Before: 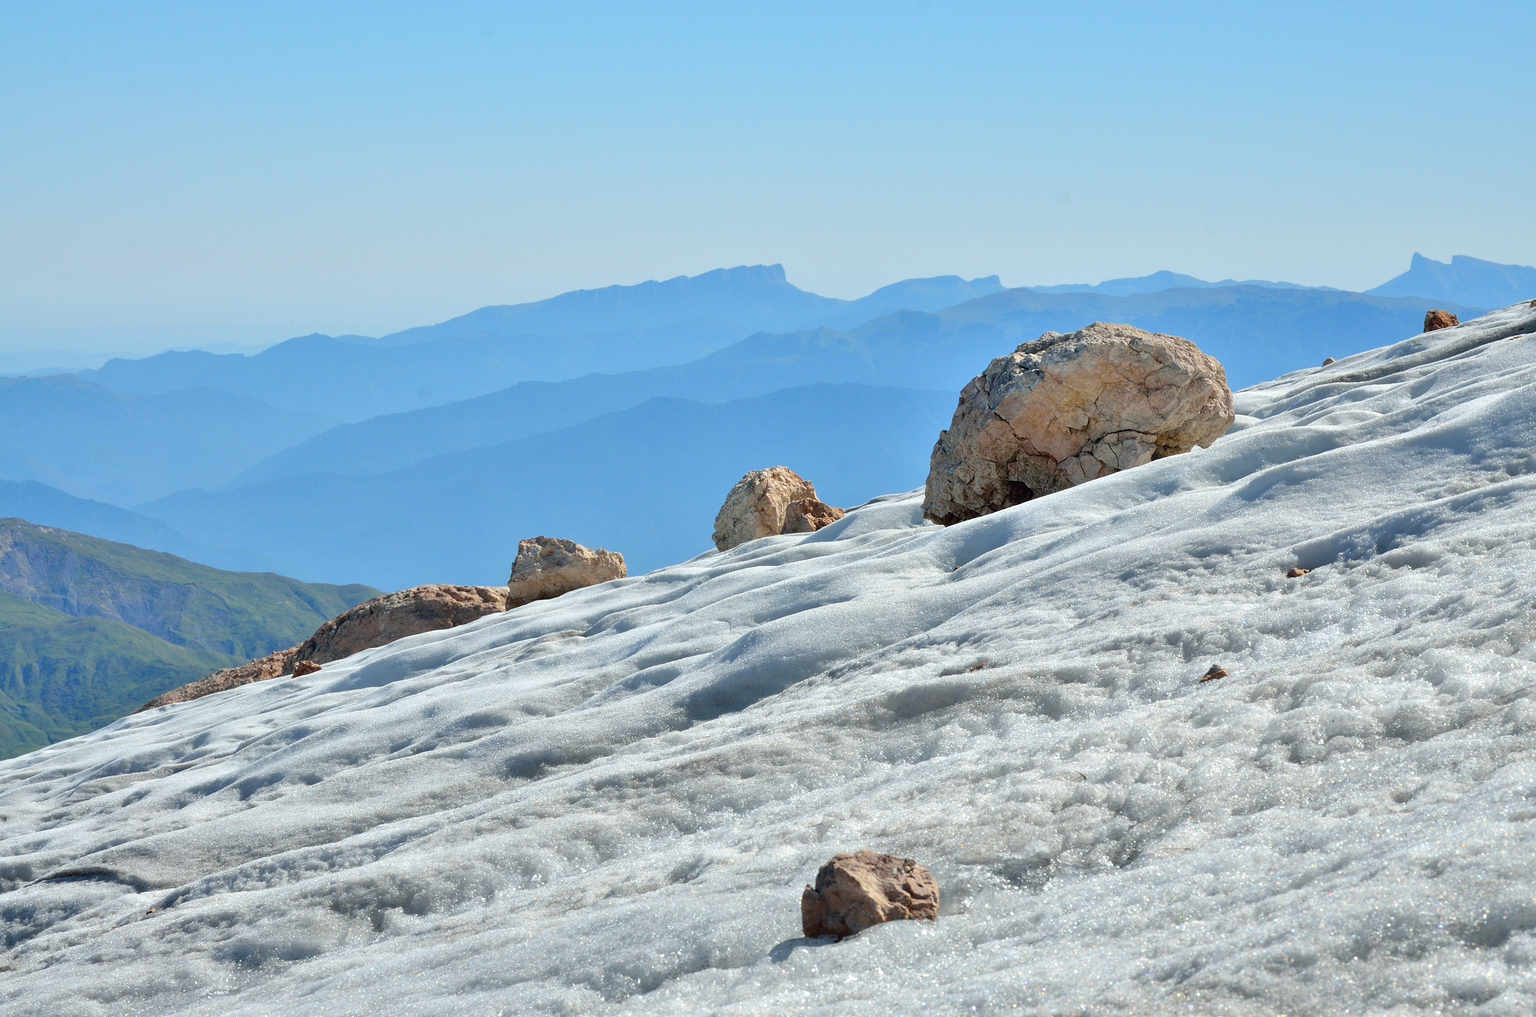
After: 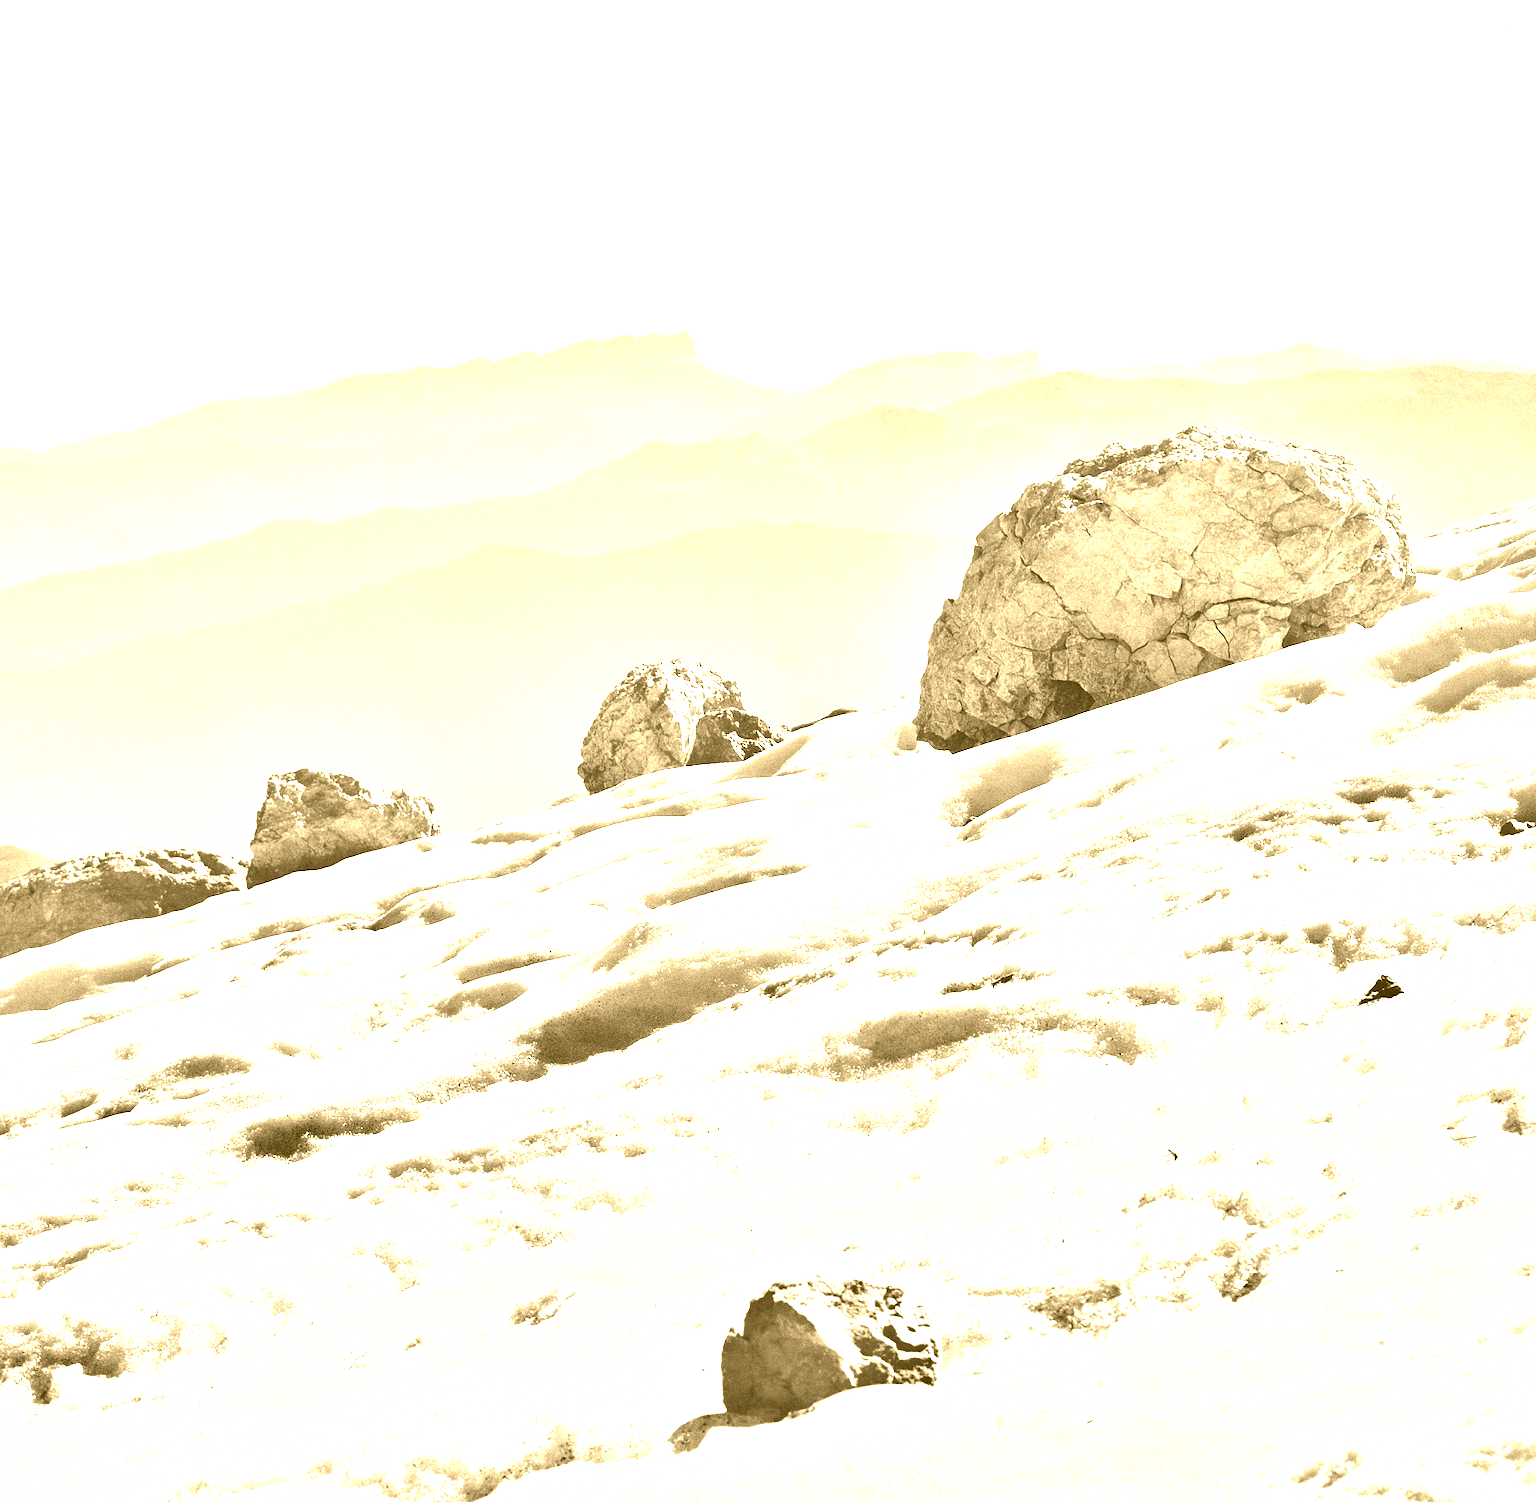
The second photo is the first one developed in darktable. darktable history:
grain: mid-tones bias 0%
exposure: black level correction 0, exposure 1.5 EV, compensate highlight preservation false
crop and rotate: left 22.918%, top 5.629%, right 14.711%, bottom 2.247%
colorize: hue 36°, source mix 100%
graduated density: on, module defaults
rotate and perspective: automatic cropping original format, crop left 0, crop top 0
shadows and highlights: white point adjustment 0.05, highlights color adjustment 55.9%, soften with gaussian
